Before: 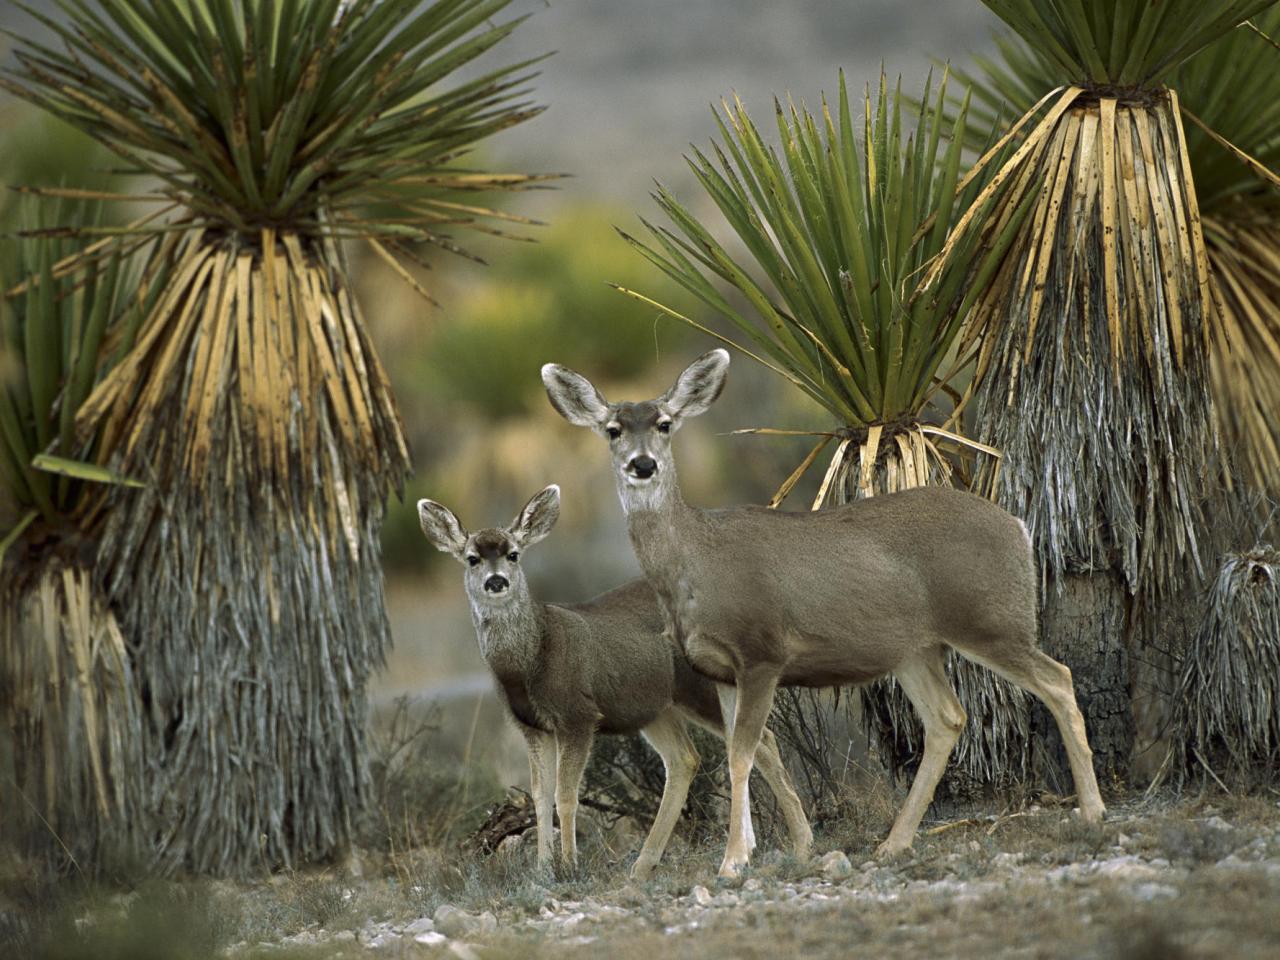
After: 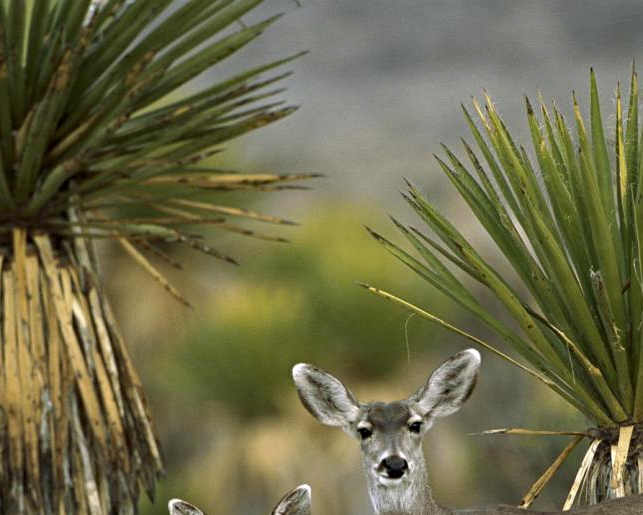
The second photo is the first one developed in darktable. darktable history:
exposure: compensate exposure bias true, compensate highlight preservation false
crop: left 19.485%, right 30.242%, bottom 46.277%
shadows and highlights: shadows 13.84, white point adjustment 1.34, soften with gaussian
haze removal: compatibility mode true, adaptive false
